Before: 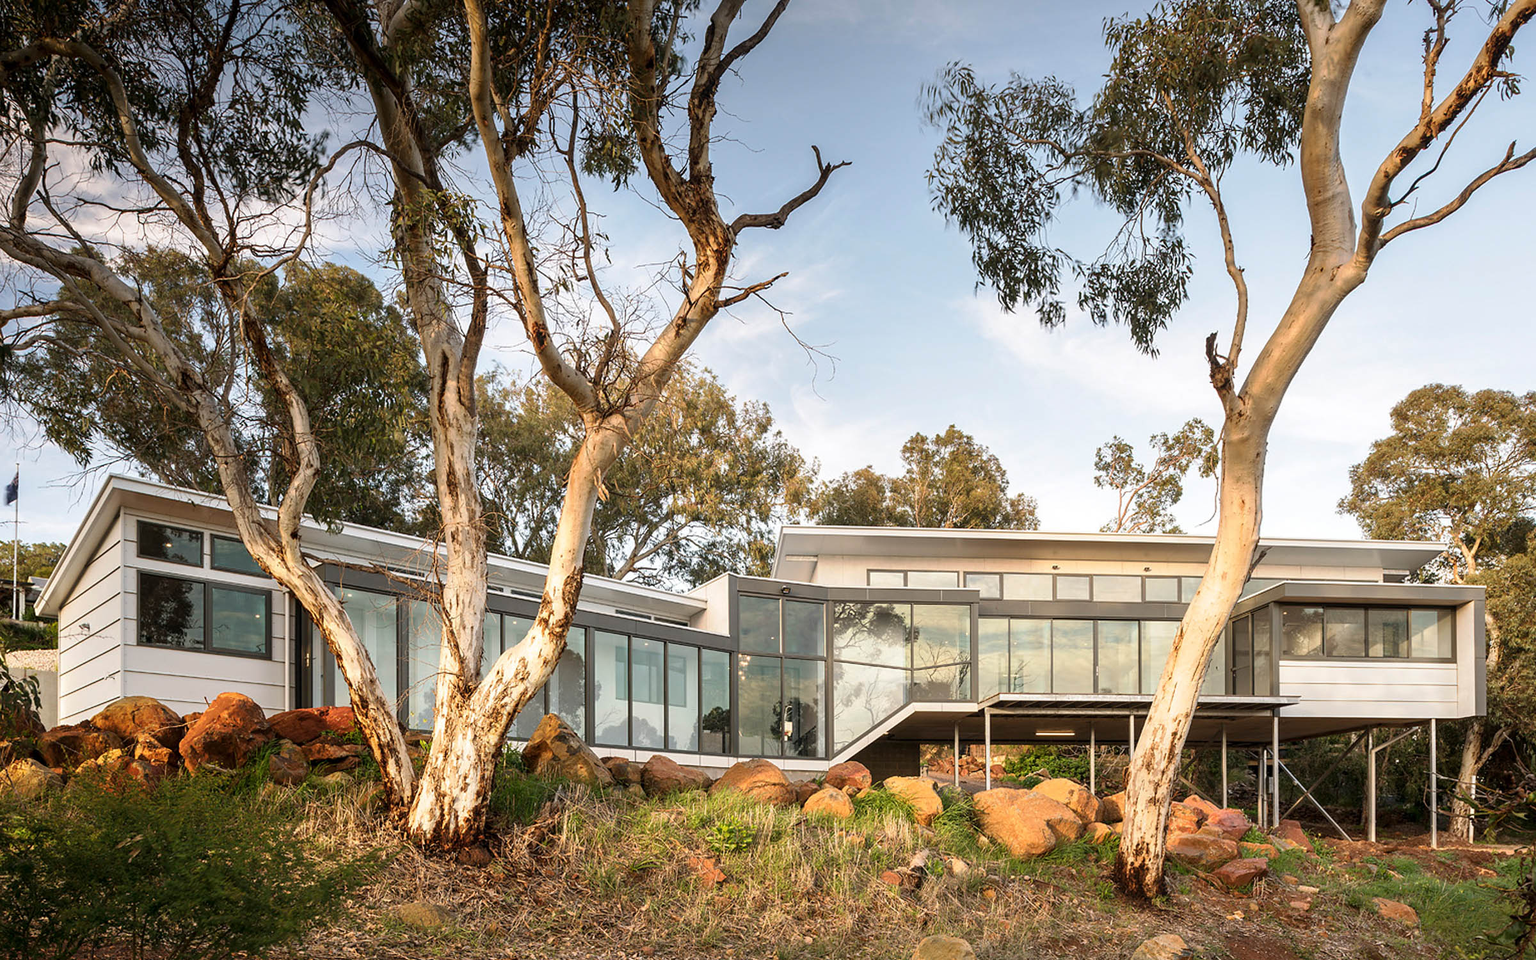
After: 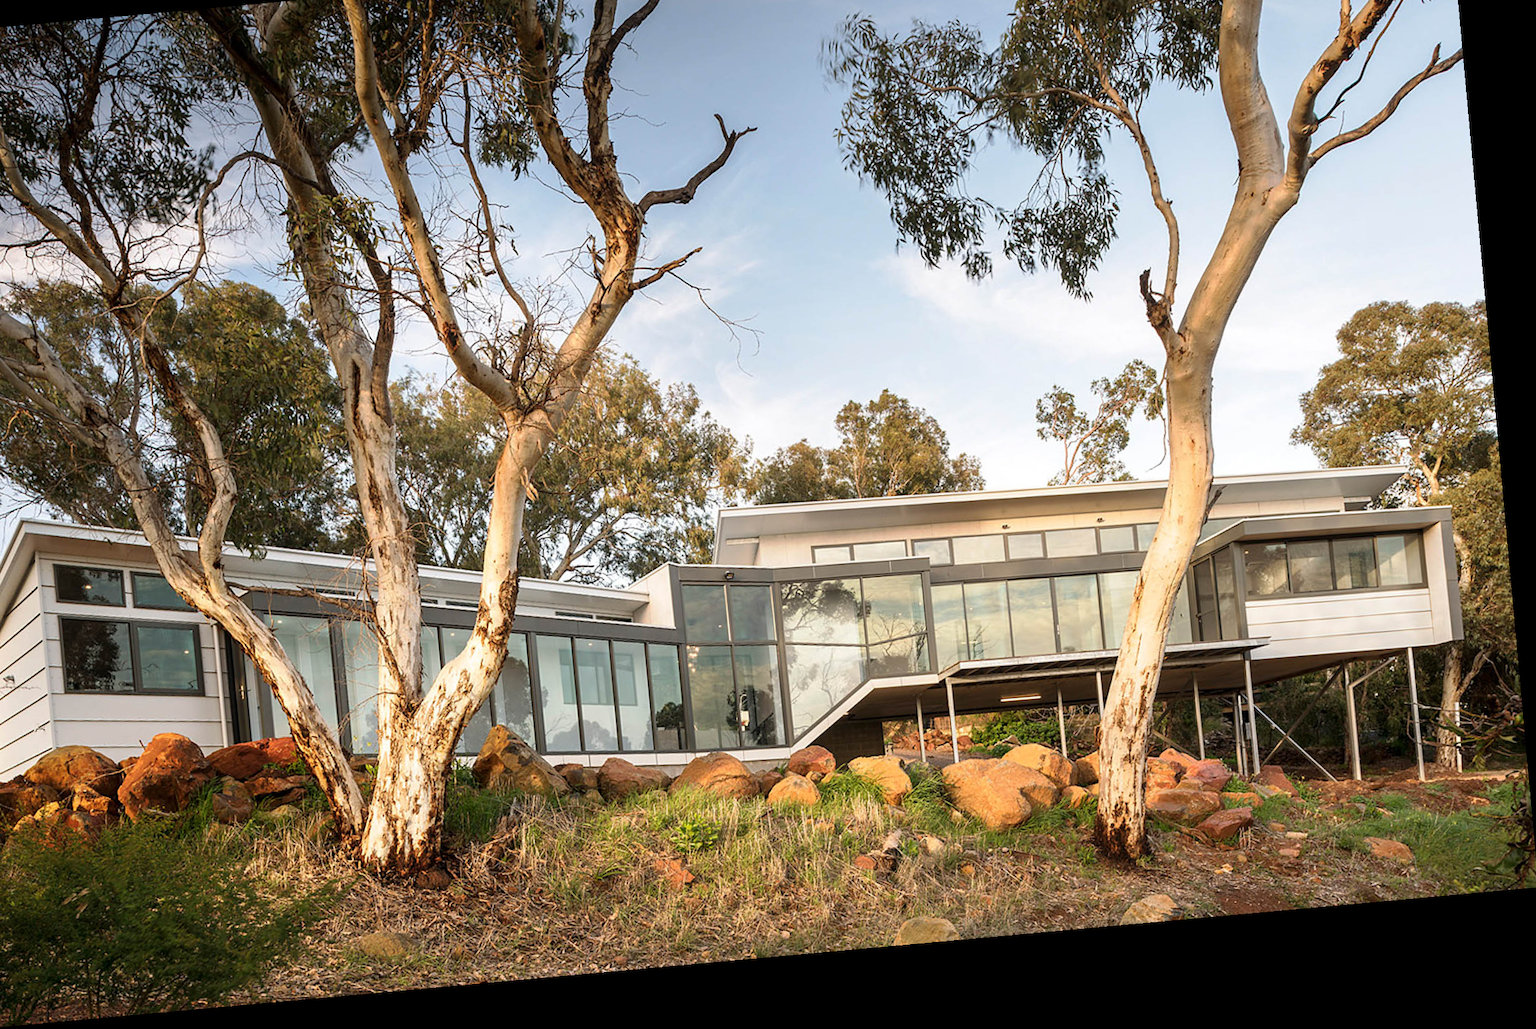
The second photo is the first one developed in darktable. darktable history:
crop and rotate: left 8.262%, top 9.226%
rotate and perspective: rotation -5.2°, automatic cropping off
